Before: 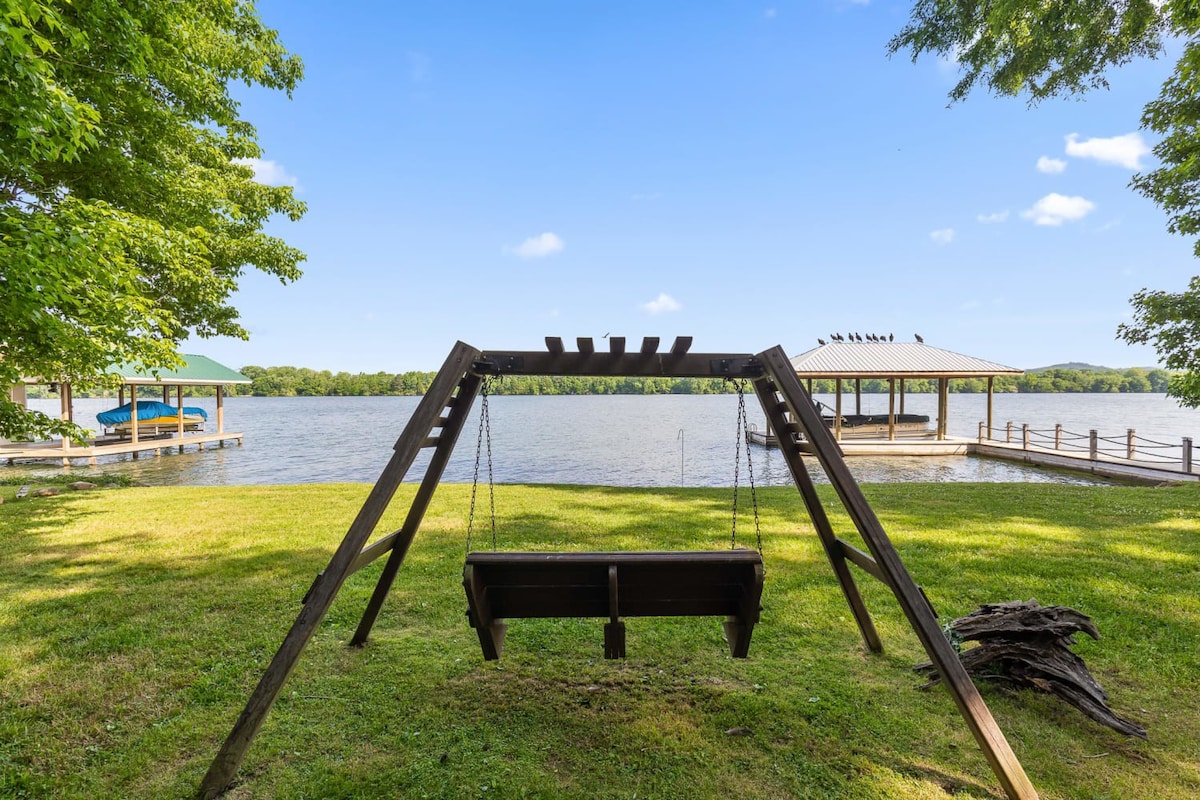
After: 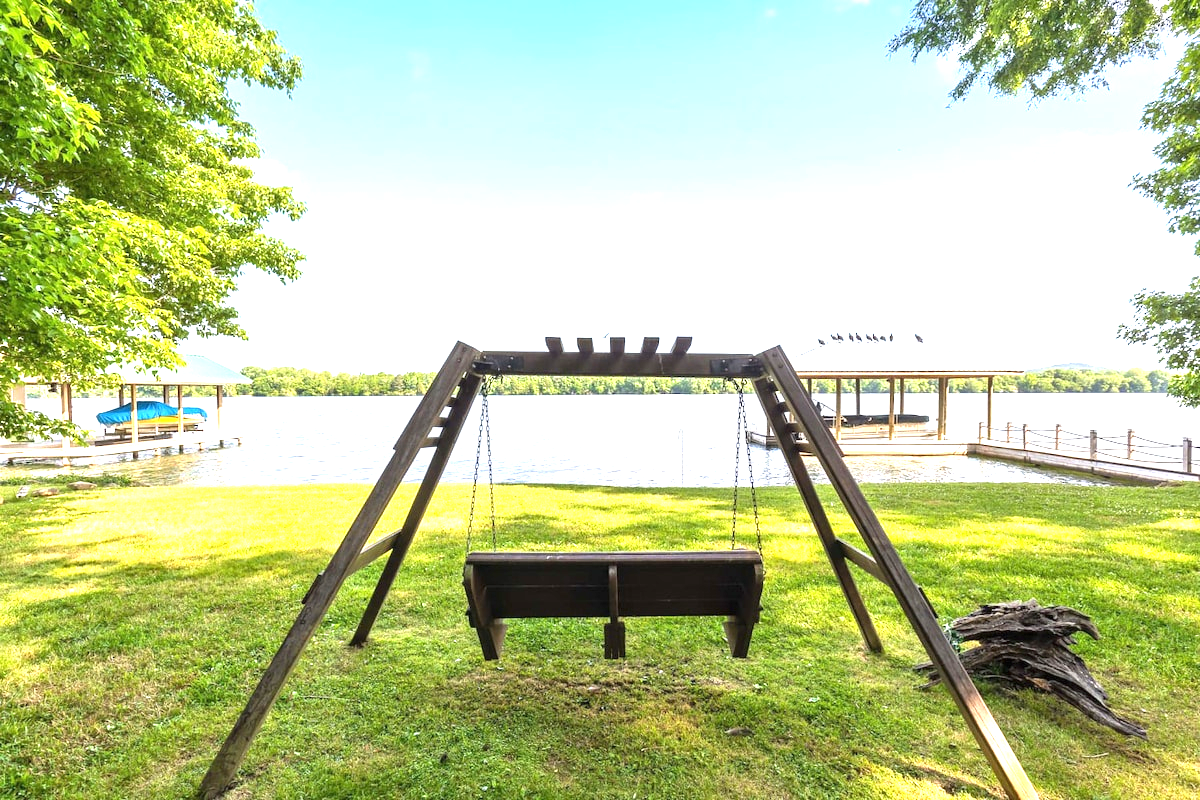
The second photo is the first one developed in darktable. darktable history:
exposure: black level correction 0, exposure 1.444 EV, compensate highlight preservation false
